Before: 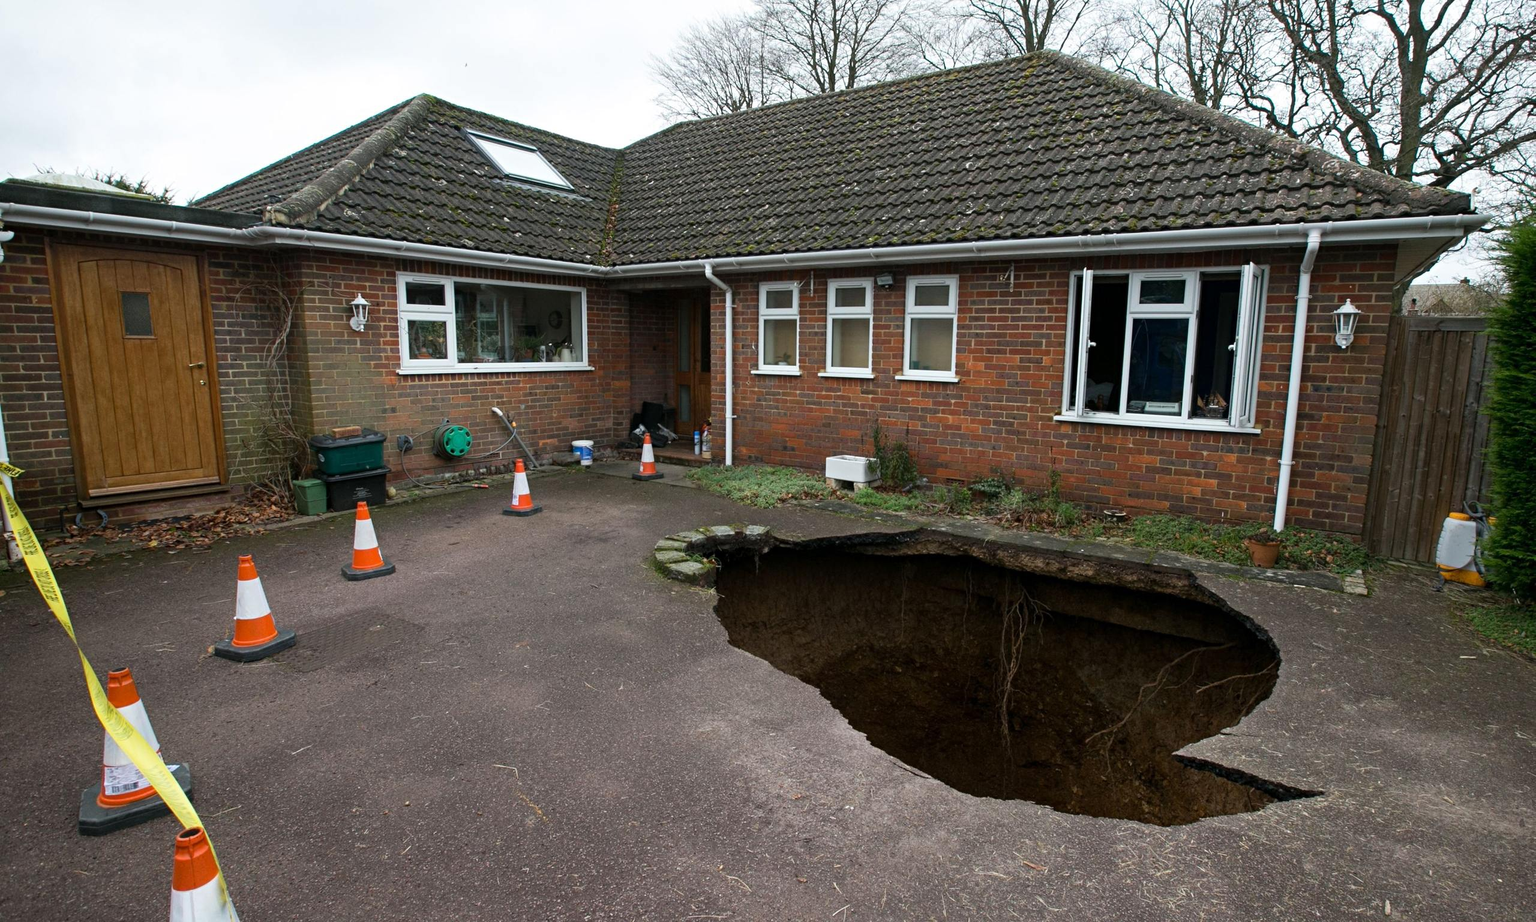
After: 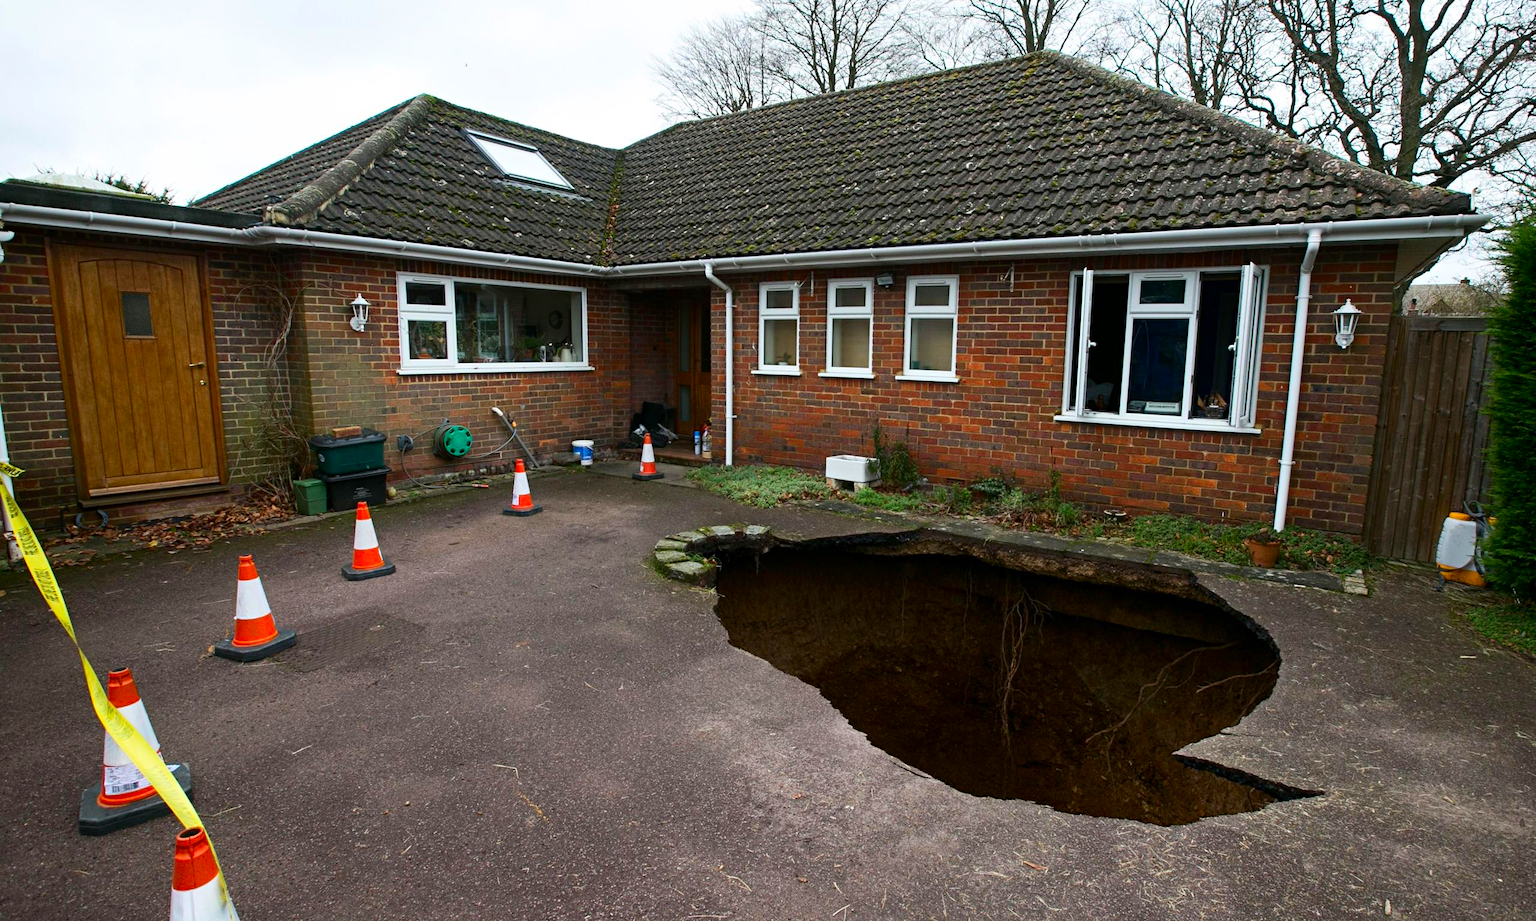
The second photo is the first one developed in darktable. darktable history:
contrast brightness saturation: contrast 0.158, saturation 0.331
